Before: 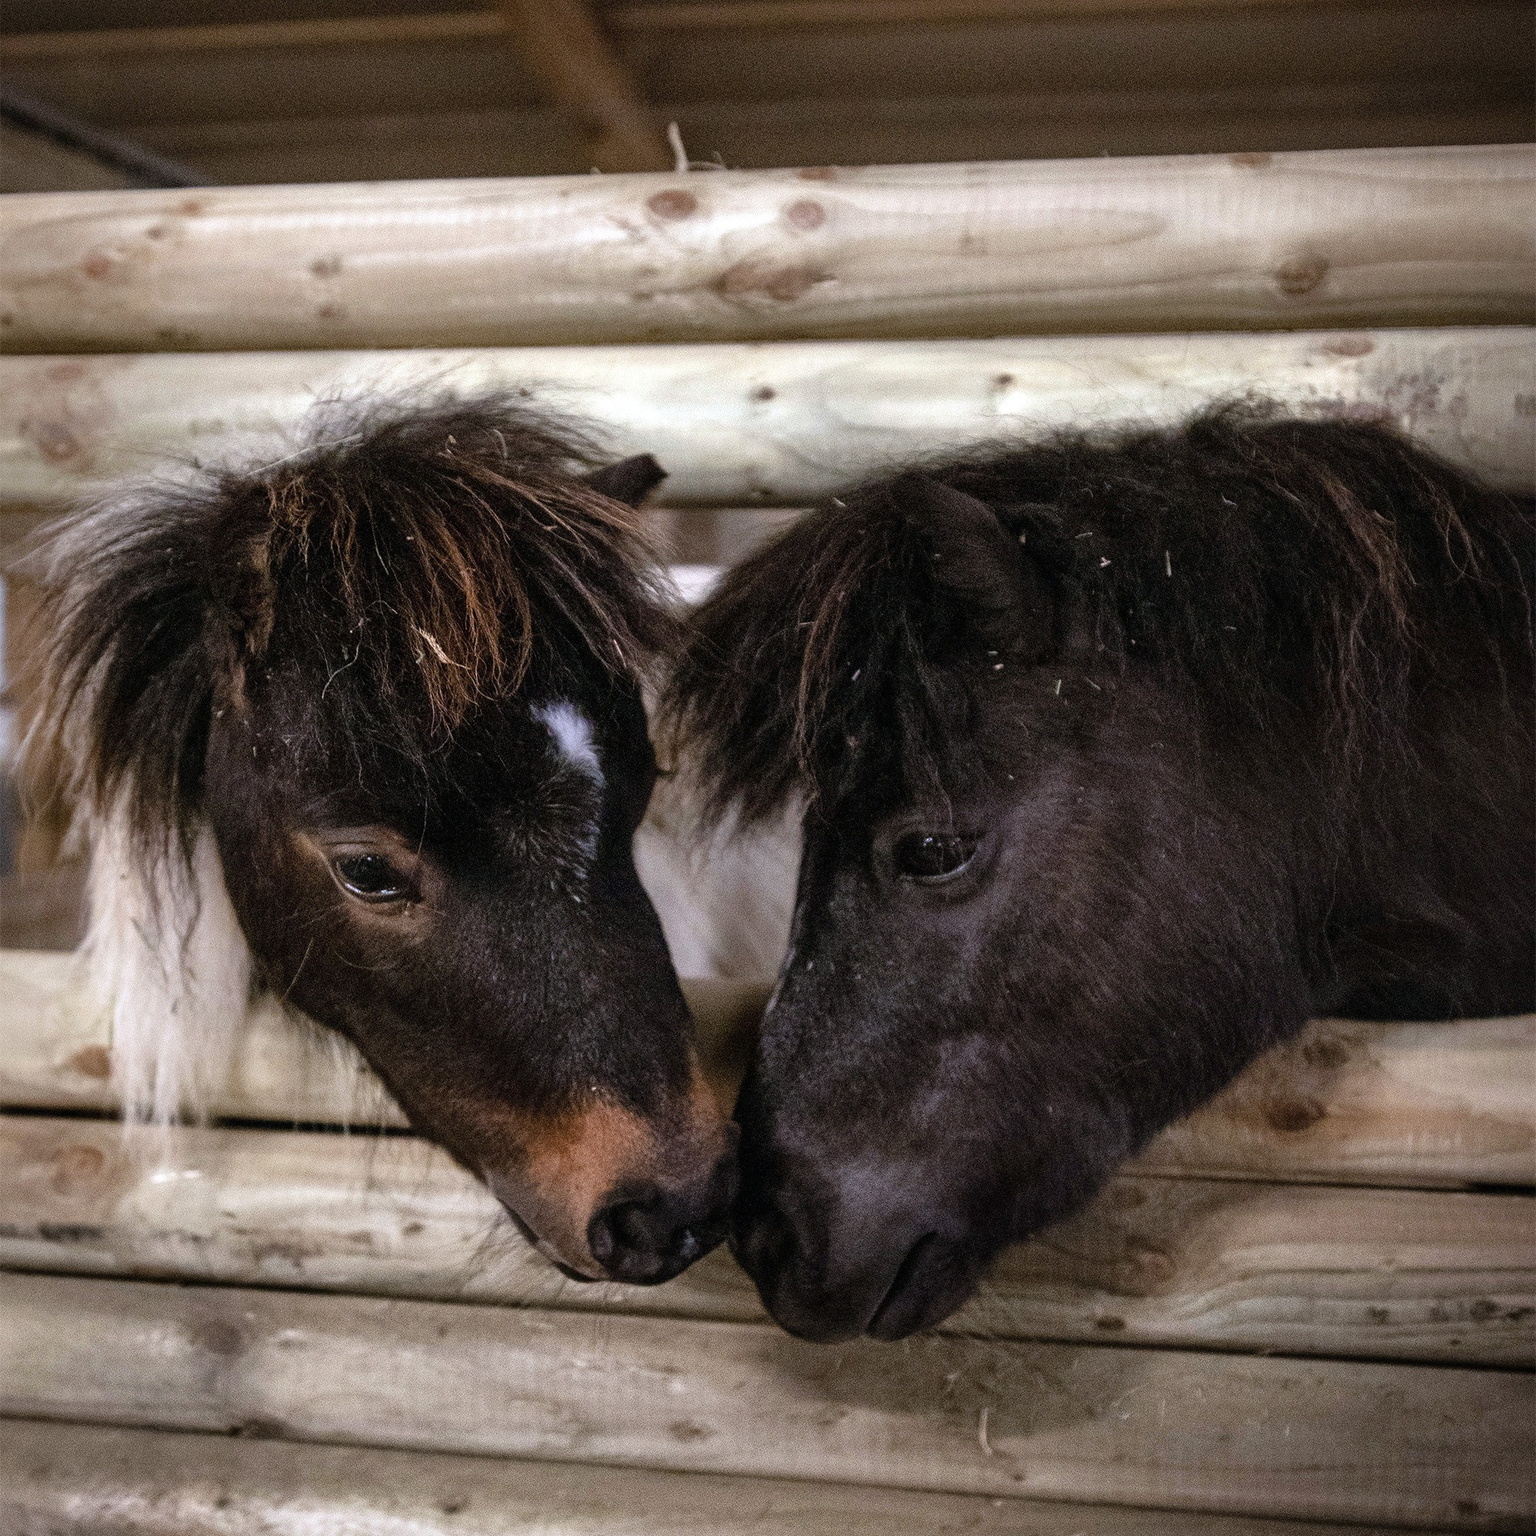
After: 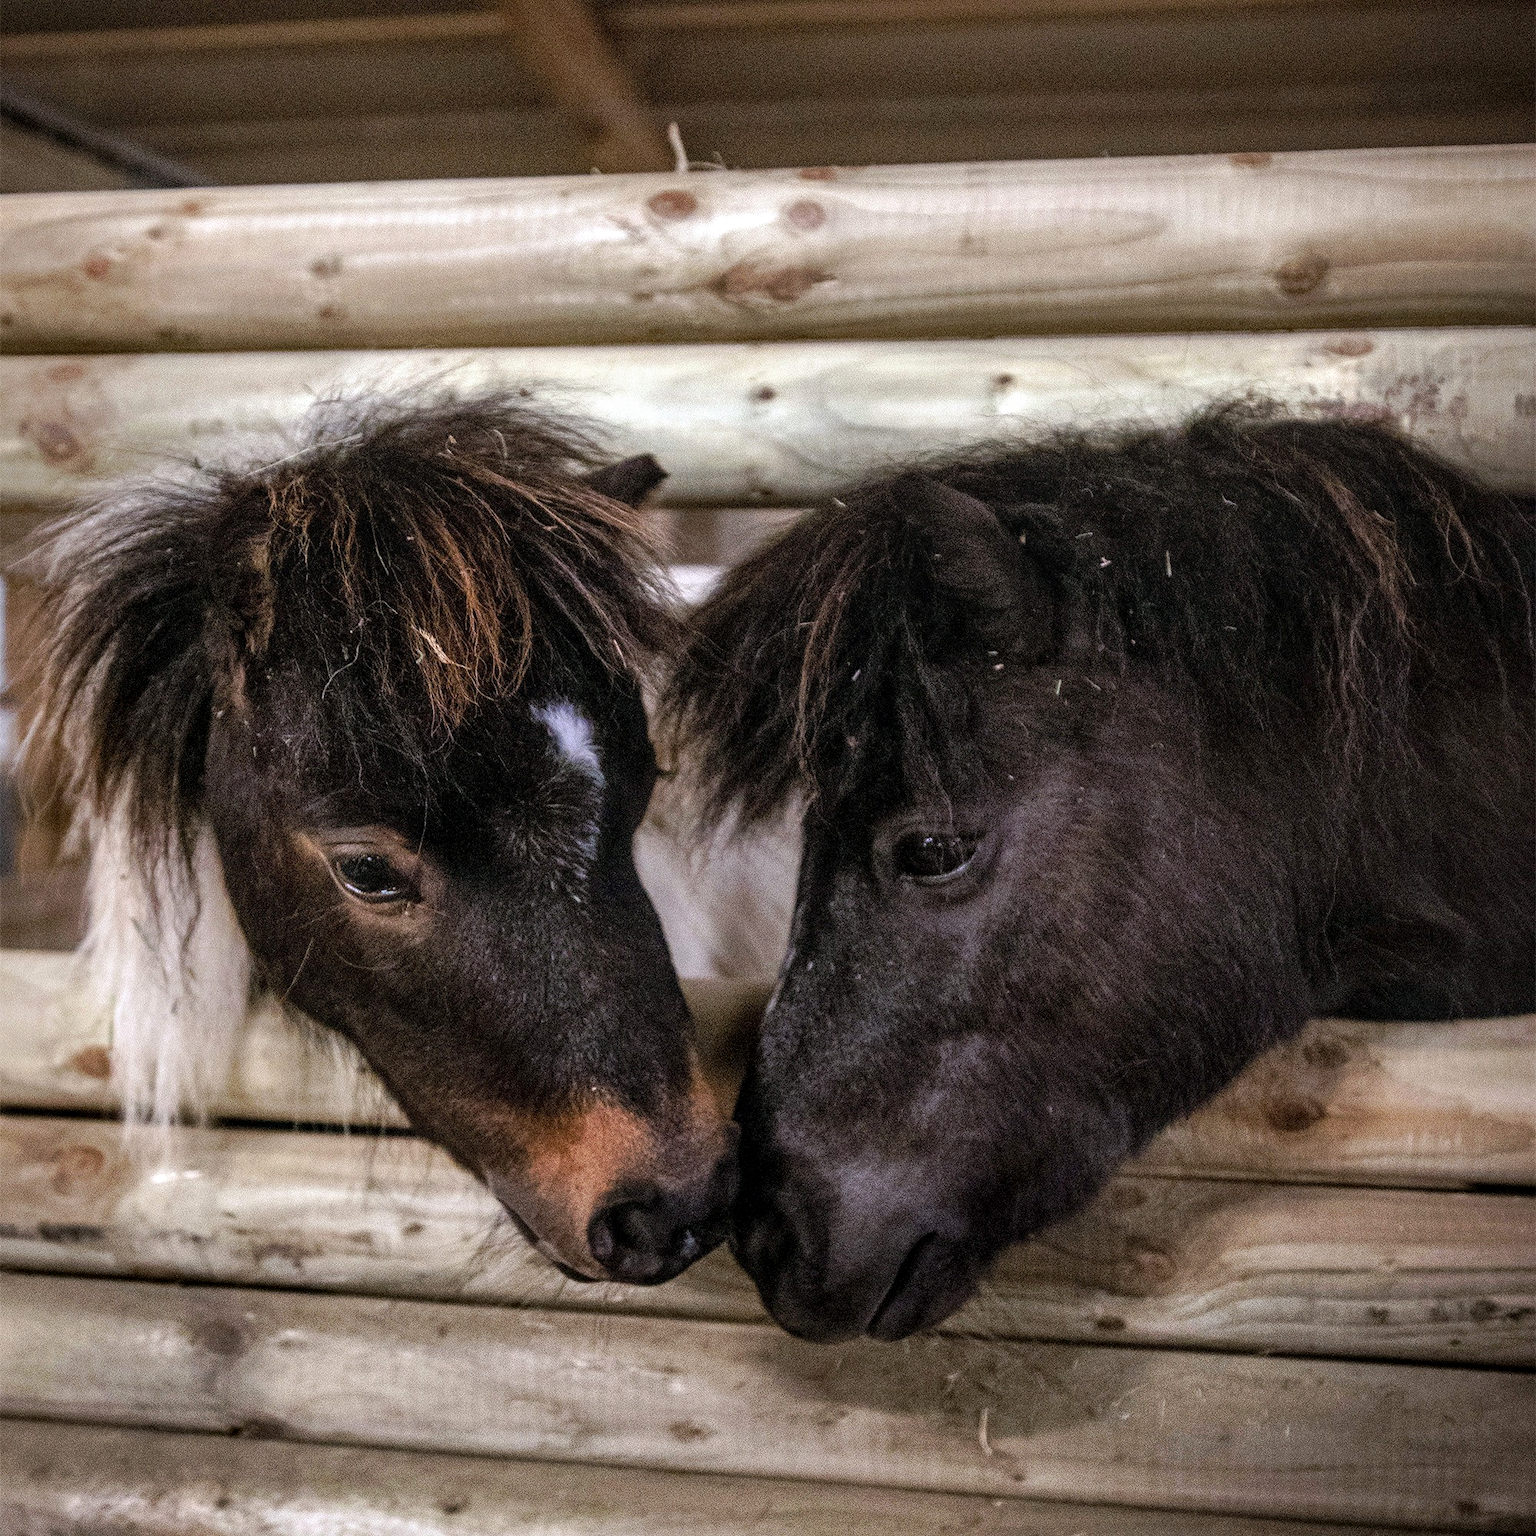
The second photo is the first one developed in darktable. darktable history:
shadows and highlights: radius 125.46, shadows 21.19, highlights -21.19, low approximation 0.01
white balance: emerald 1
contrast brightness saturation: saturation 0.1
local contrast: on, module defaults
tone curve: curves: ch0 [(0, 0) (0.003, 0.003) (0.011, 0.011) (0.025, 0.025) (0.044, 0.044) (0.069, 0.069) (0.1, 0.099) (0.136, 0.135) (0.177, 0.177) (0.224, 0.224) (0.277, 0.276) (0.335, 0.334) (0.399, 0.398) (0.468, 0.467) (0.543, 0.565) (0.623, 0.641) (0.709, 0.723) (0.801, 0.81) (0.898, 0.902) (1, 1)], preserve colors none
